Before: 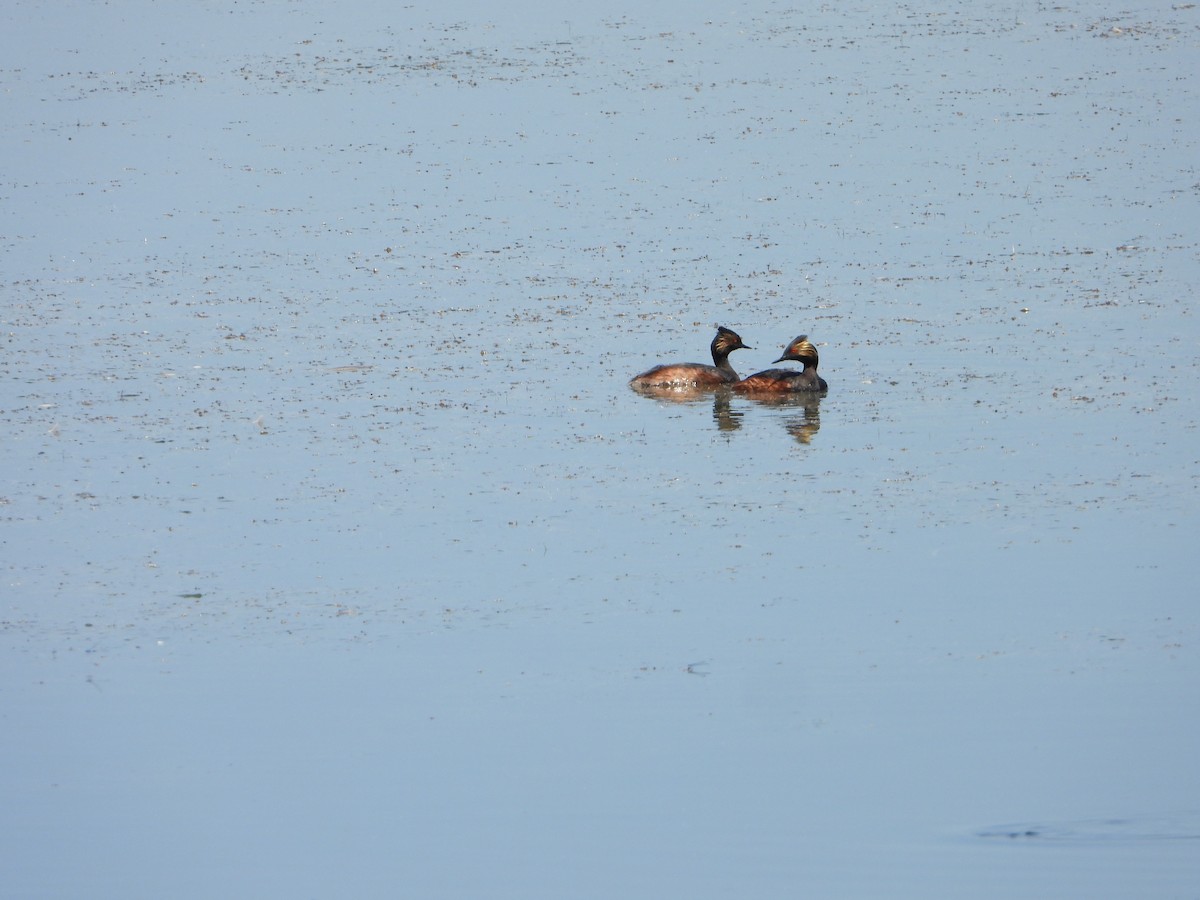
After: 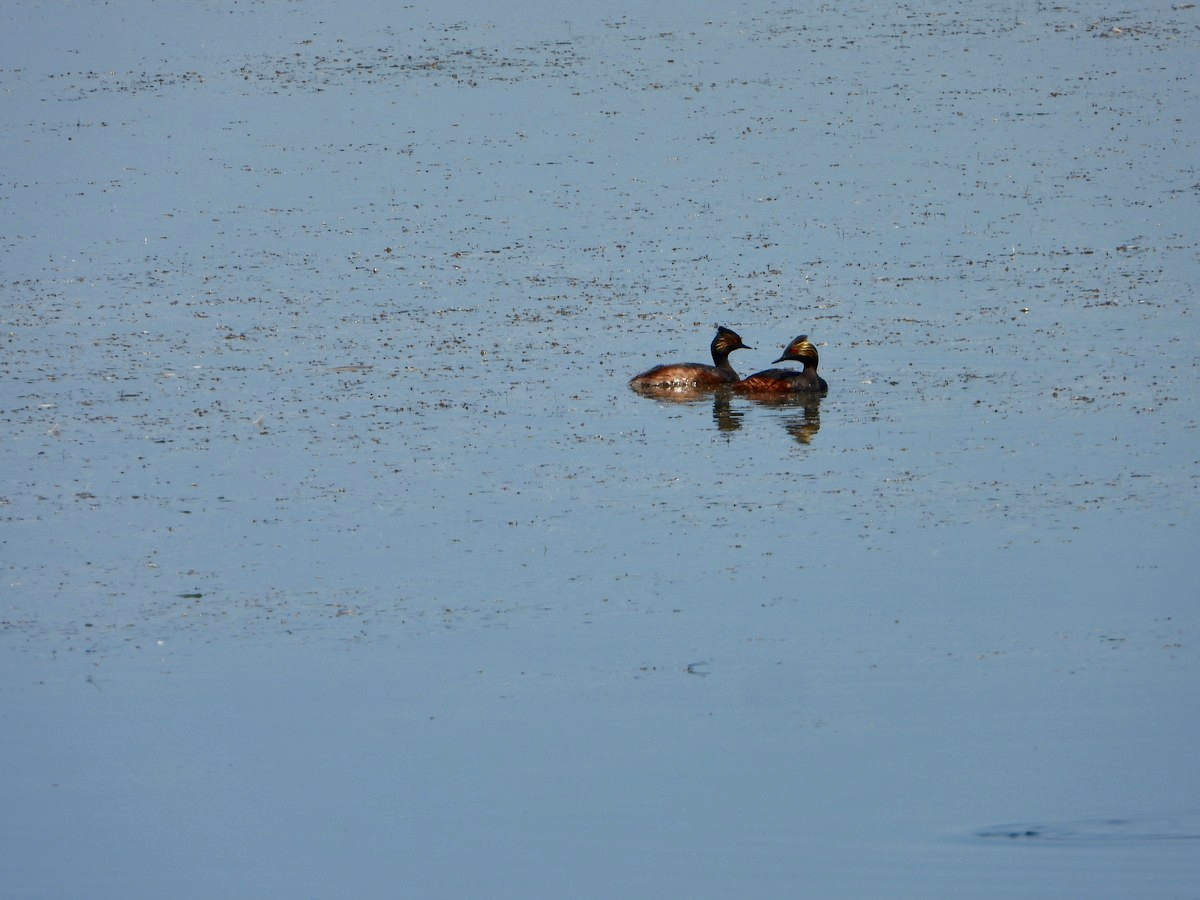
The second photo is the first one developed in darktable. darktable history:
contrast brightness saturation: contrast 0.099, brightness -0.256, saturation 0.139
shadows and highlights: shadows 58.88, soften with gaussian
